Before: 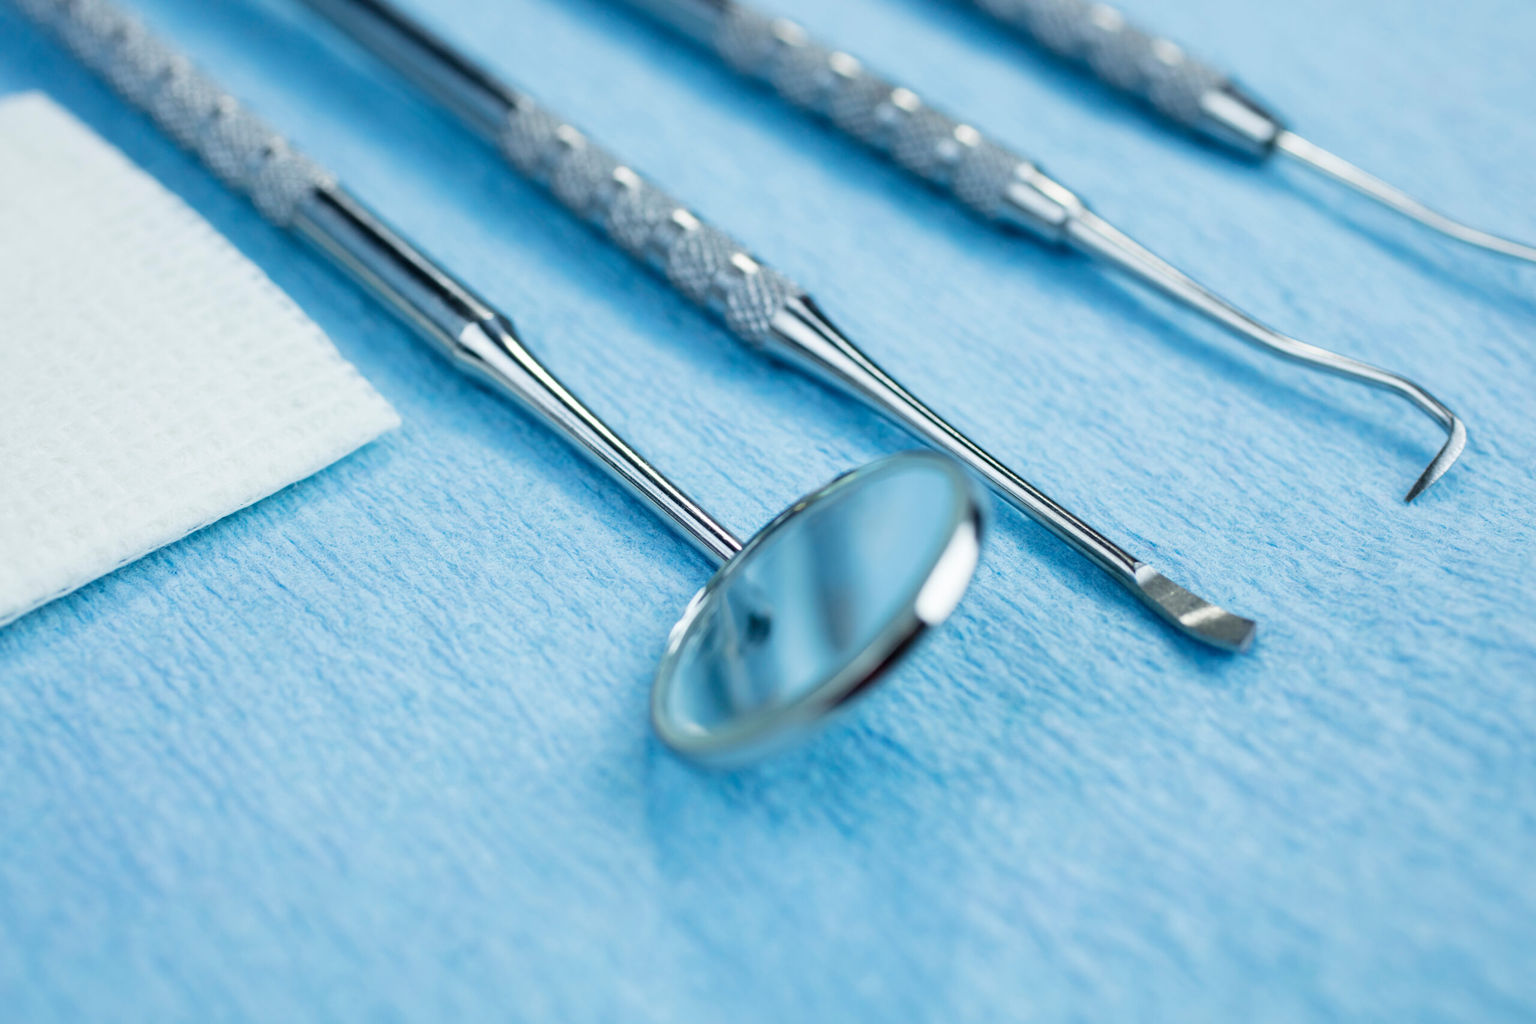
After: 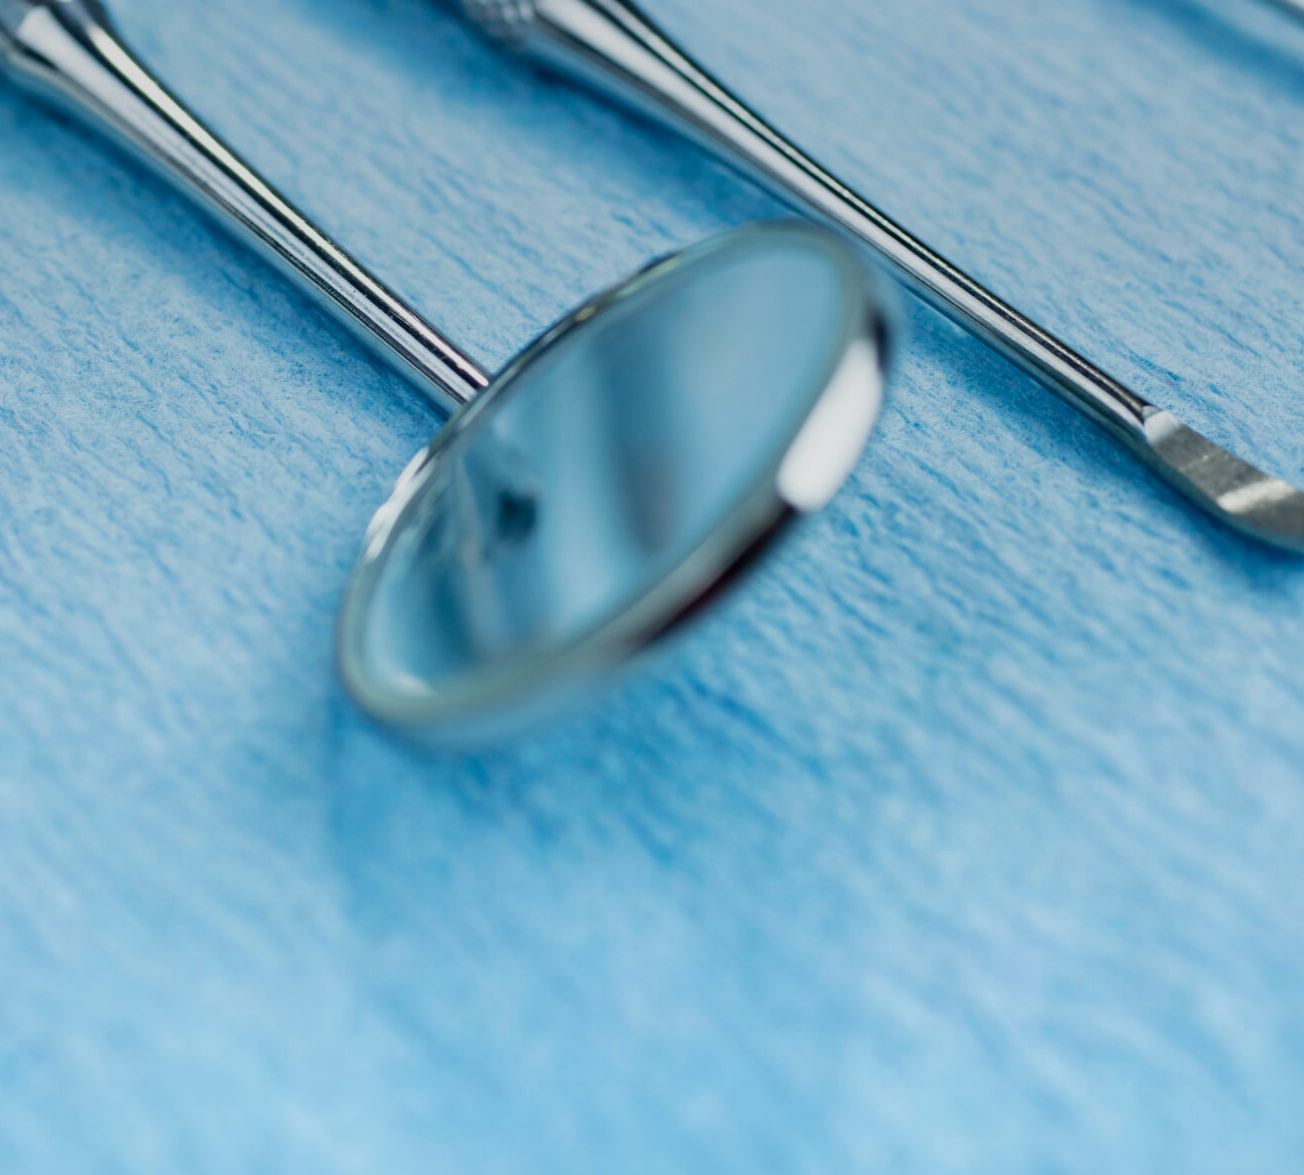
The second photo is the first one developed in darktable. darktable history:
graduated density: rotation -0.352°, offset 57.64
contrast brightness saturation: contrast 0.07
crop and rotate: left 29.237%, top 31.152%, right 19.807%
